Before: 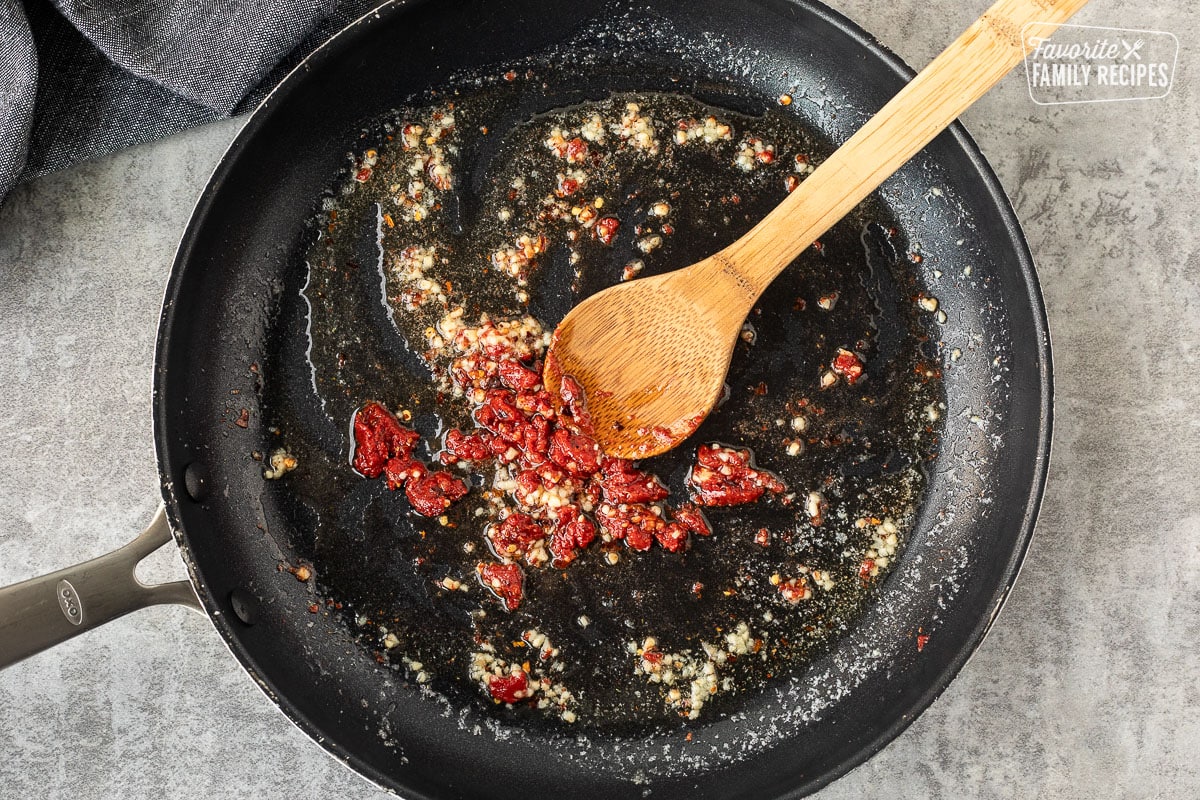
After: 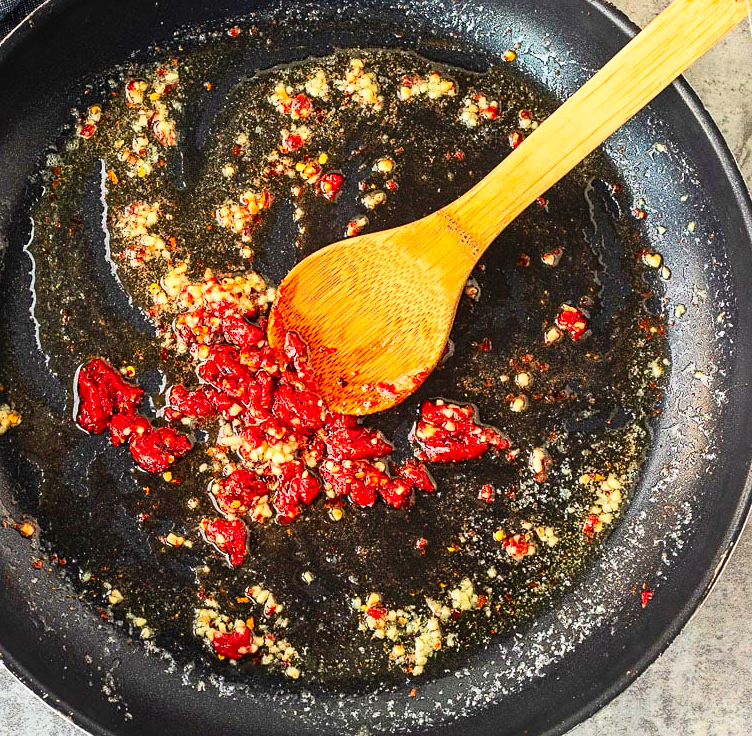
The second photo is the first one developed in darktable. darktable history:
contrast brightness saturation: contrast 0.202, brightness 0.197, saturation 0.803
crop and rotate: left 23.007%, top 5.62%, right 14.3%, bottom 2.283%
velvia: on, module defaults
sharpen: amount 0.202
